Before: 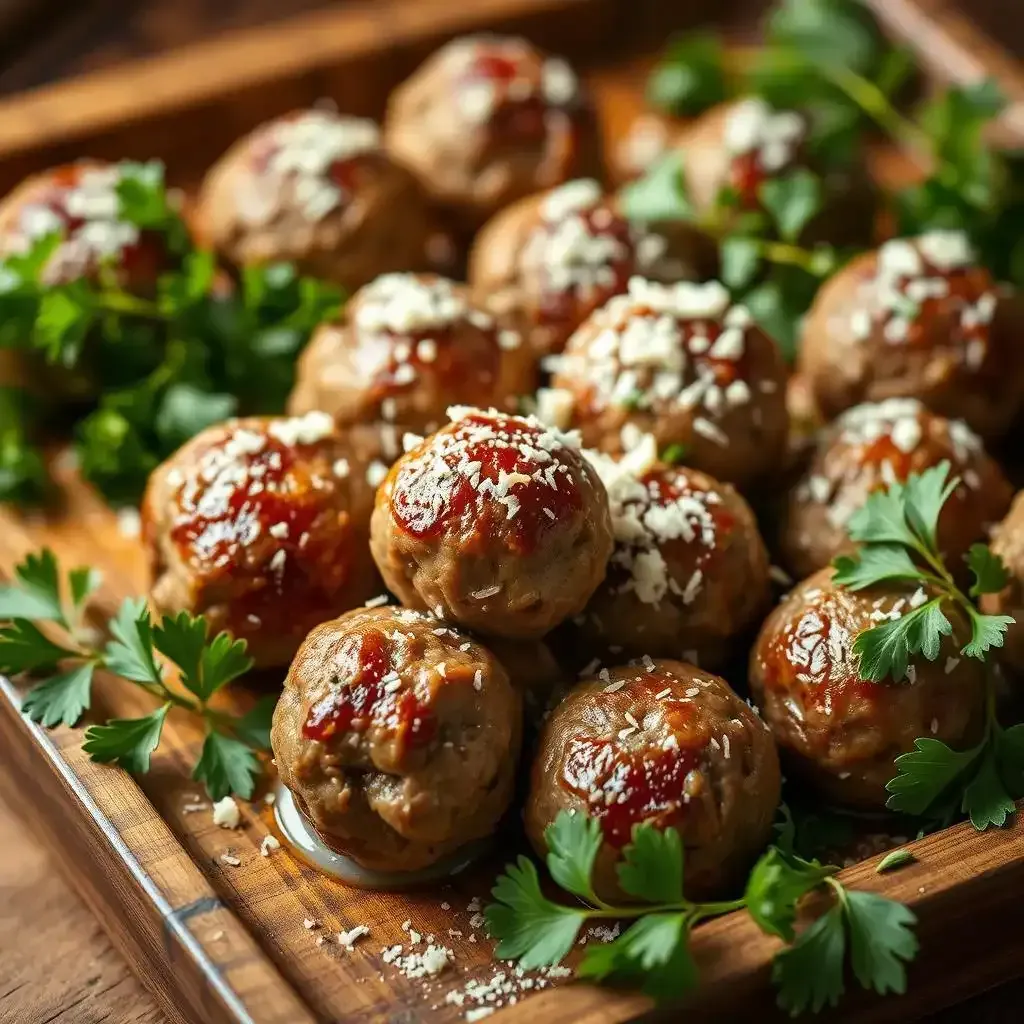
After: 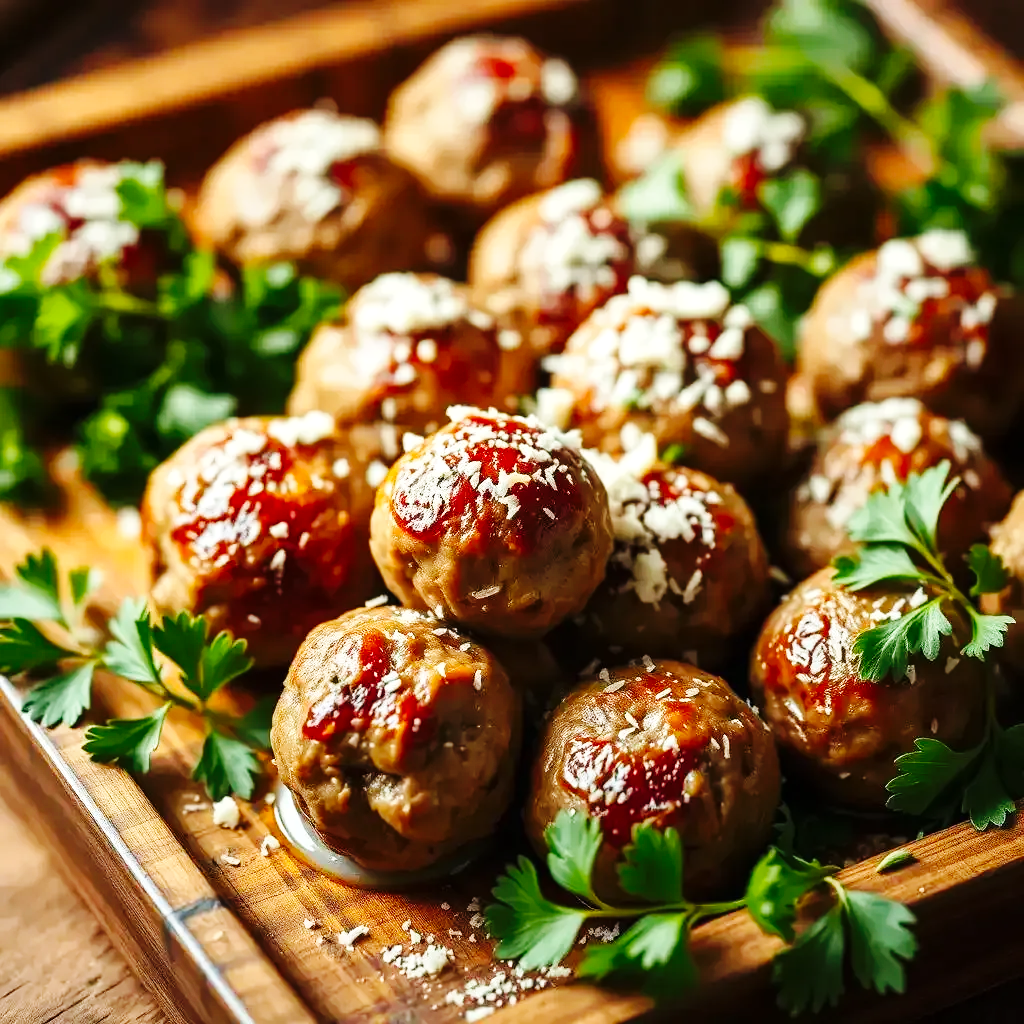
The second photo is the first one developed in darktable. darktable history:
exposure: exposure 0.179 EV, compensate highlight preservation false
base curve: curves: ch0 [(0, 0) (0.036, 0.025) (0.121, 0.166) (0.206, 0.329) (0.605, 0.79) (1, 1)], exposure shift 0.01, preserve colors none
